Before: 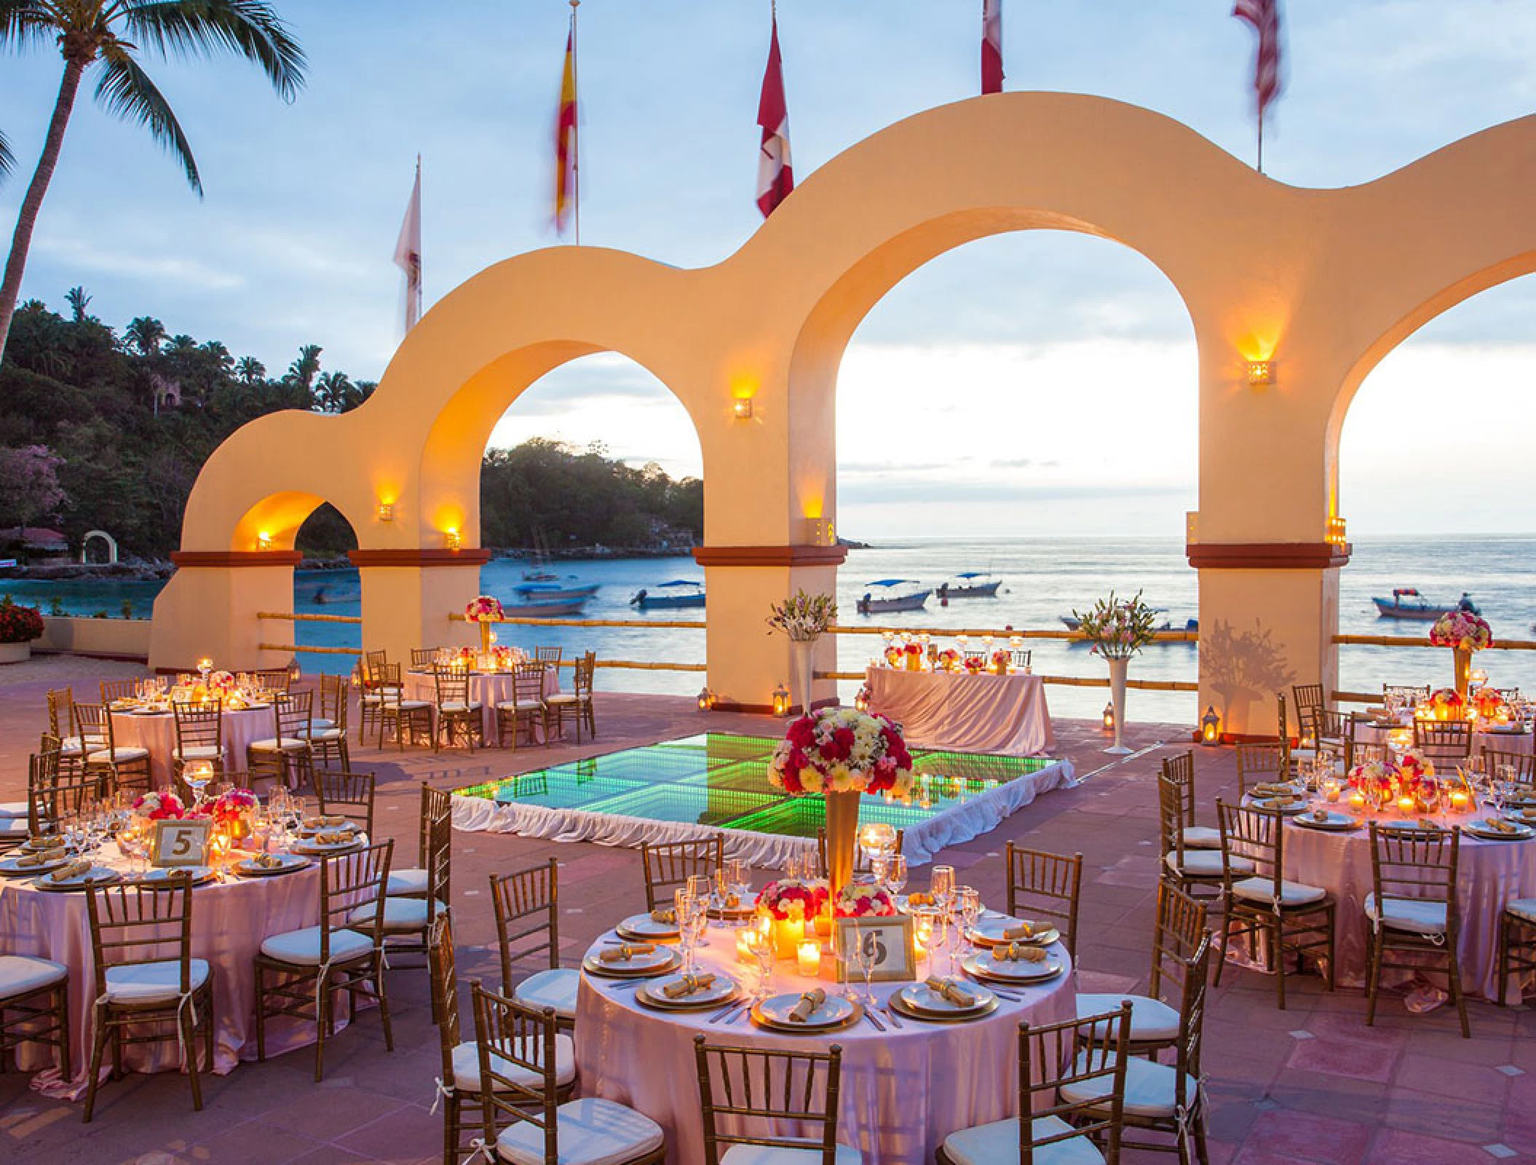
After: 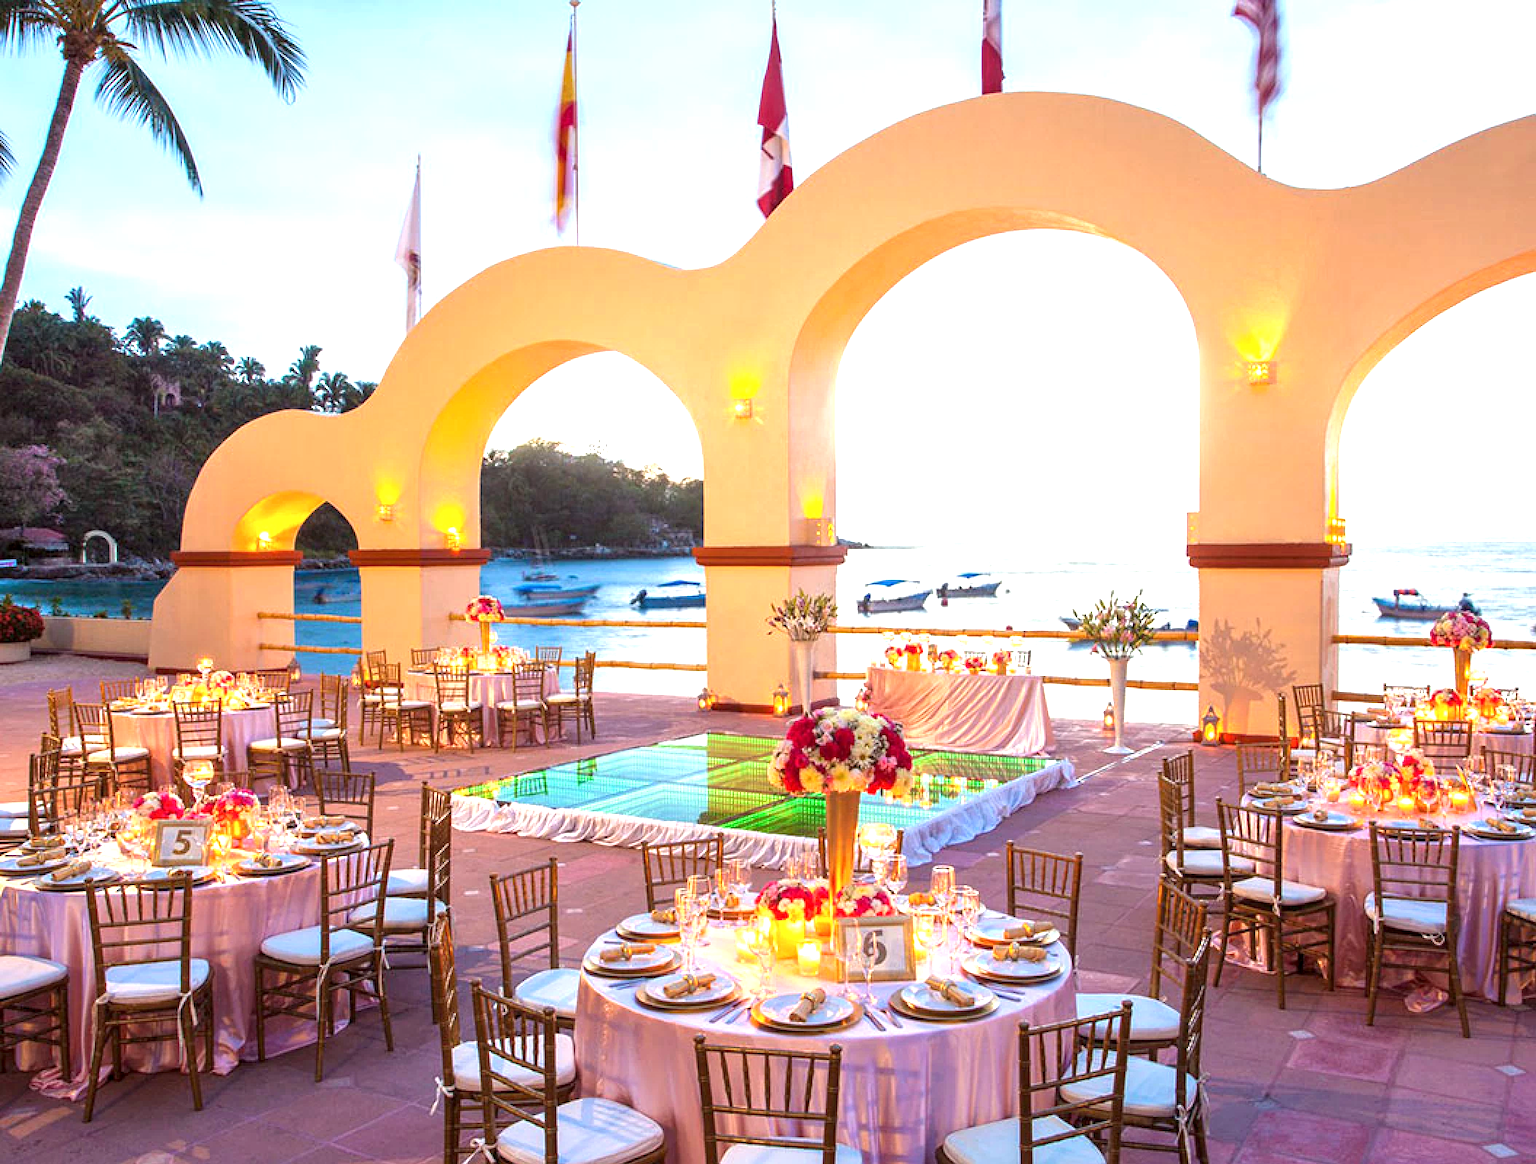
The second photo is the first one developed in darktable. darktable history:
local contrast: highlights 106%, shadows 103%, detail 120%, midtone range 0.2
exposure: black level correction 0, exposure 0.95 EV, compensate highlight preservation false
